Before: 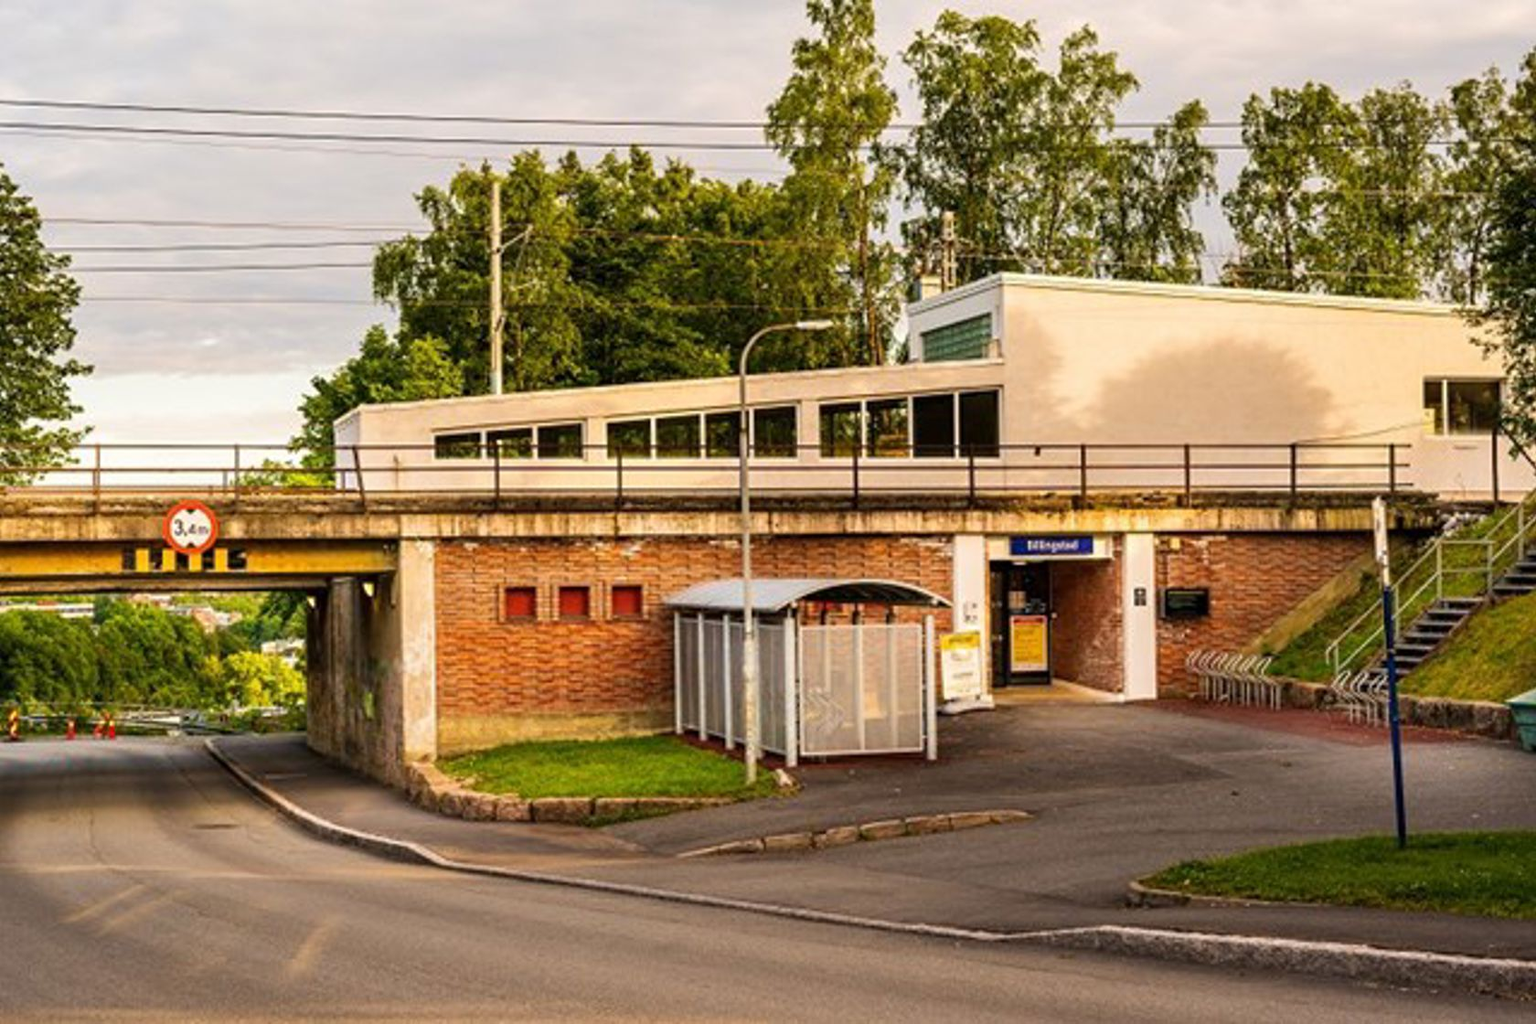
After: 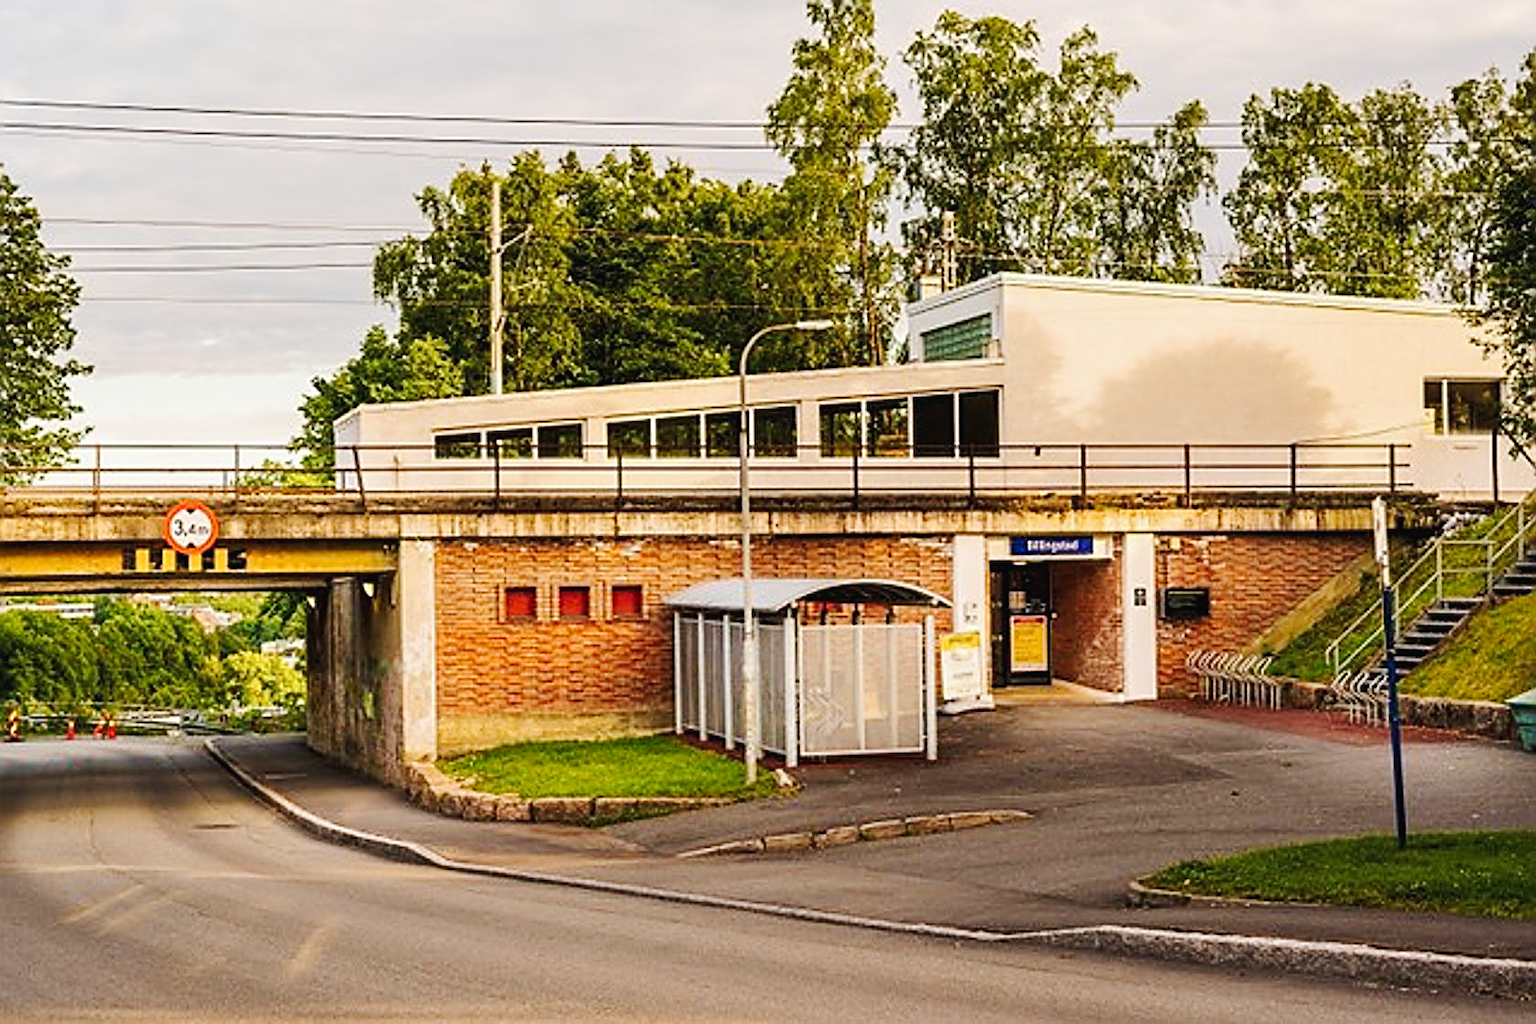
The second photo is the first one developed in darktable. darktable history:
sharpen: radius 1.649, amount 1.293
exposure: exposure 0.36 EV, compensate highlight preservation false
tone curve: curves: ch0 [(0, 0.018) (0.036, 0.038) (0.15, 0.131) (0.27, 0.247) (0.528, 0.554) (0.761, 0.761) (1, 0.919)]; ch1 [(0, 0) (0.179, 0.173) (0.322, 0.32) (0.429, 0.431) (0.502, 0.5) (0.519, 0.522) (0.562, 0.588) (0.625, 0.67) (0.711, 0.745) (1, 1)]; ch2 [(0, 0) (0.29, 0.295) (0.404, 0.436) (0.497, 0.499) (0.521, 0.523) (0.561, 0.605) (0.657, 0.655) (0.712, 0.764) (1, 1)], preserve colors none
color correction: highlights b* 0.014, saturation 0.977
